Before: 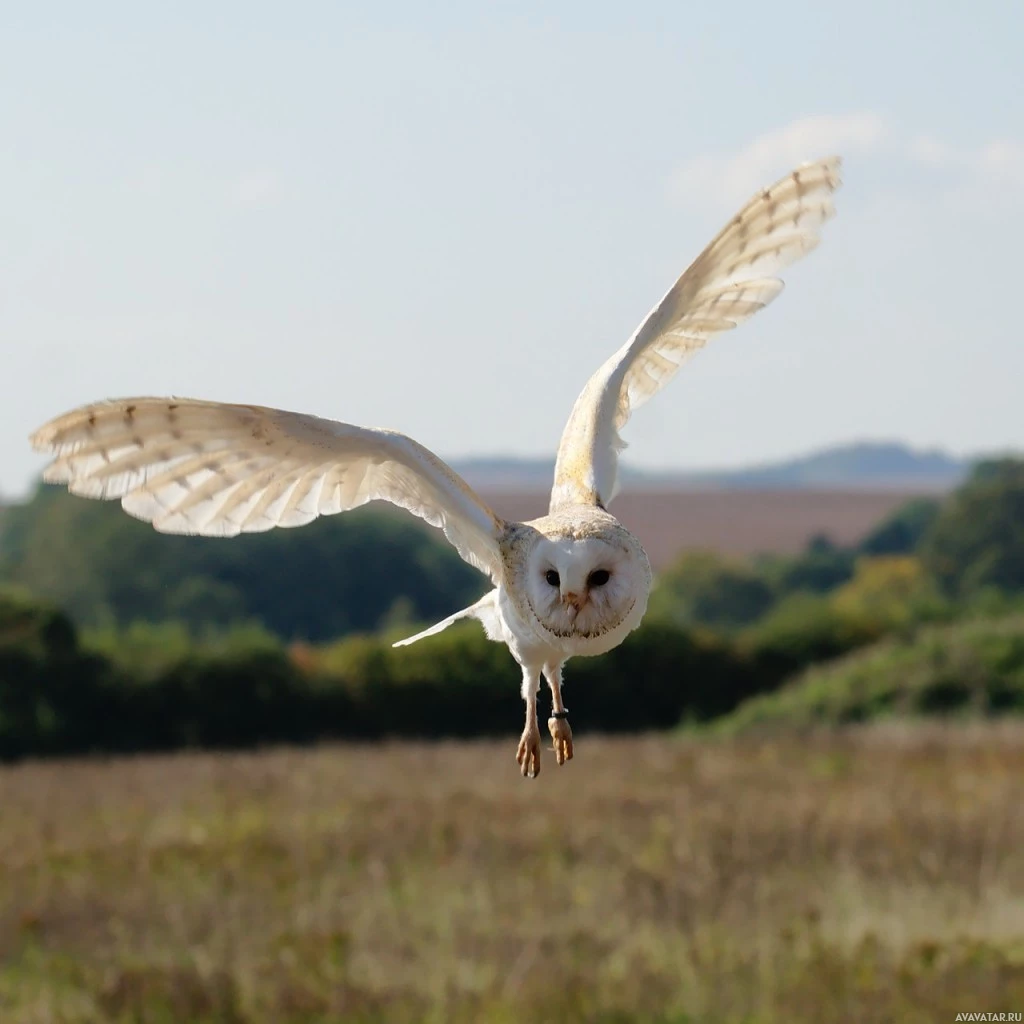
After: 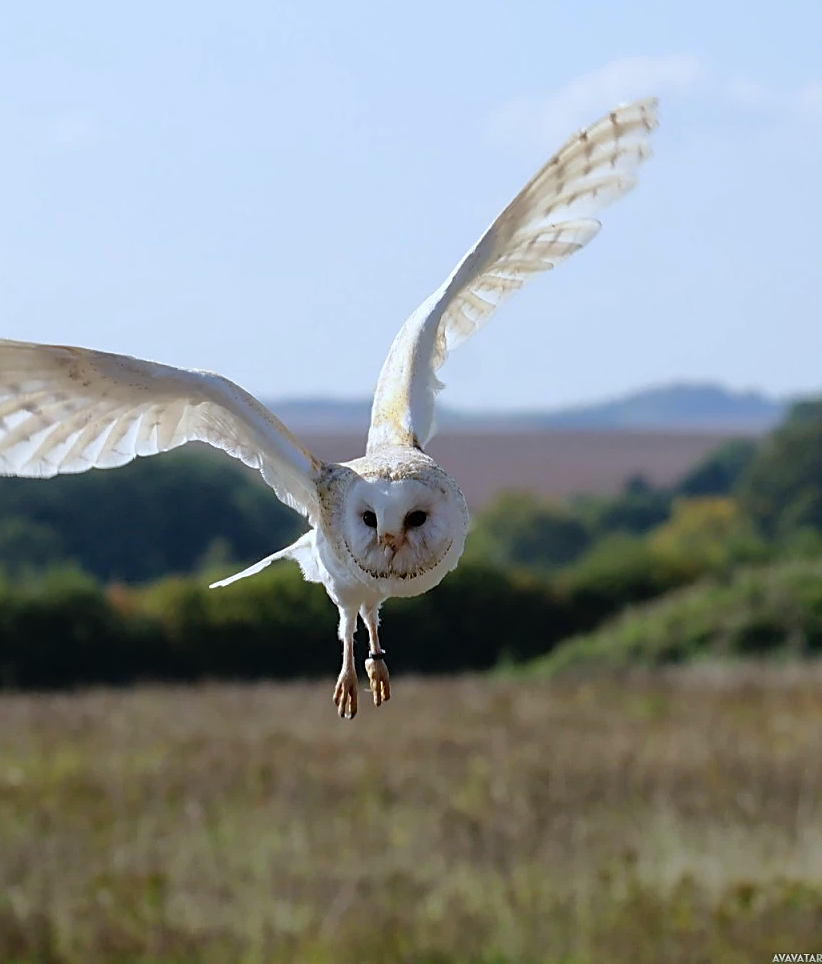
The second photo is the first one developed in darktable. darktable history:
crop and rotate: left 17.959%, top 5.771%, right 1.742%
sharpen: on, module defaults
white balance: red 0.931, blue 1.11
